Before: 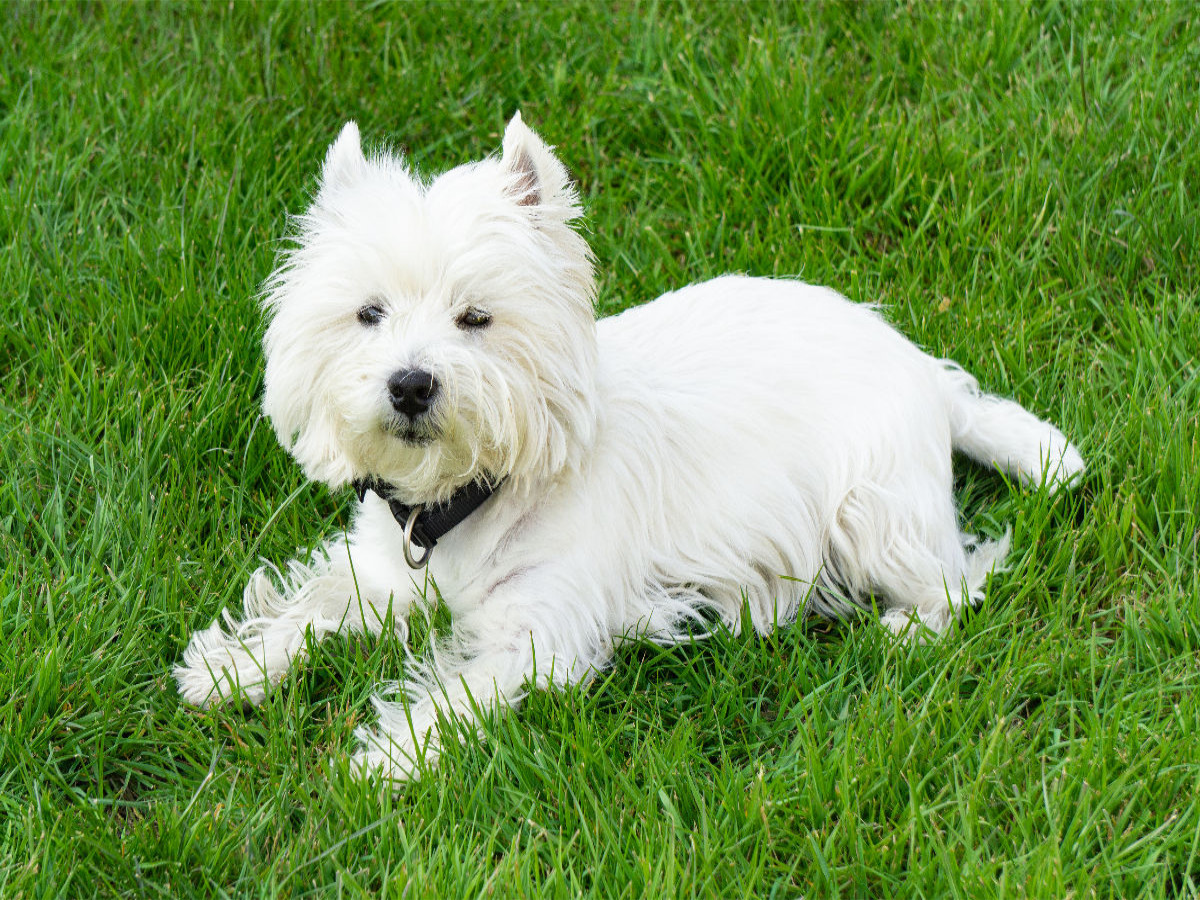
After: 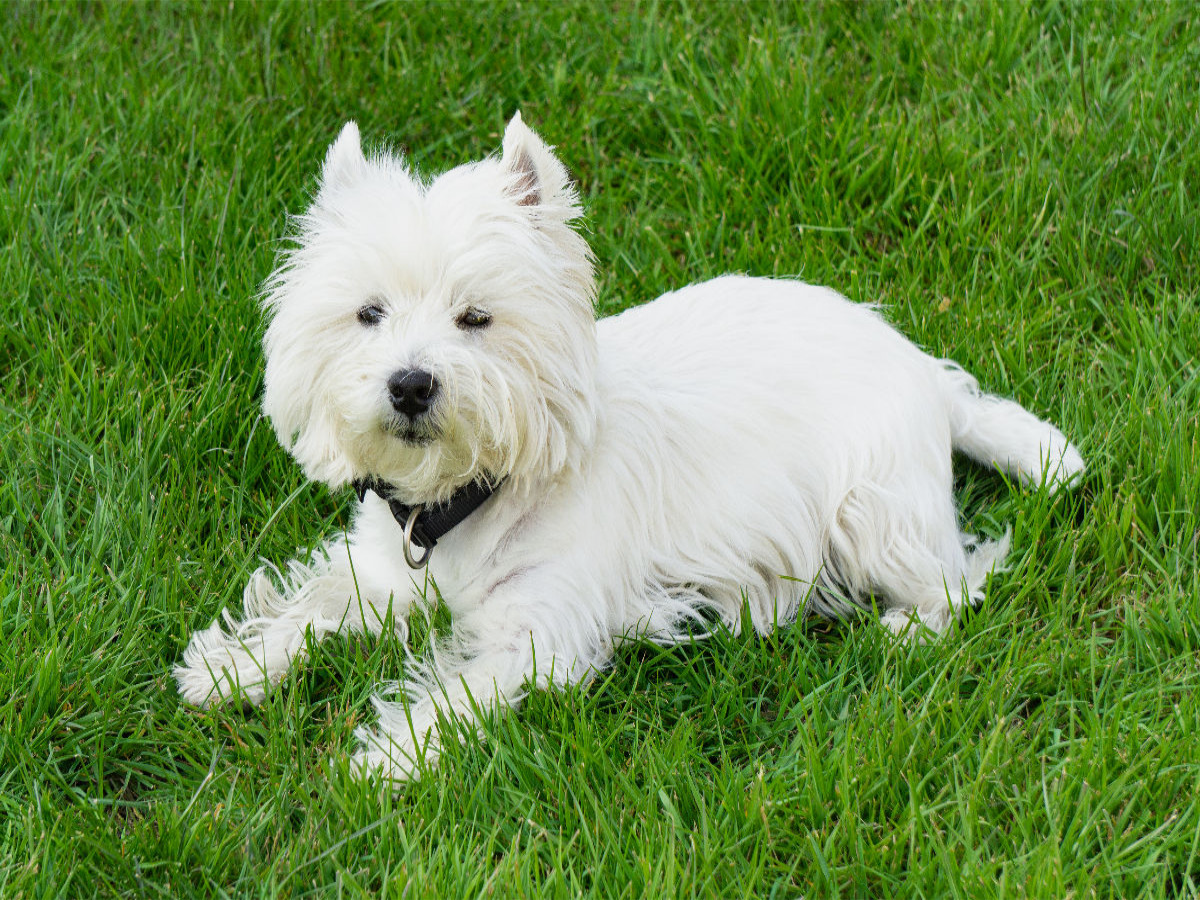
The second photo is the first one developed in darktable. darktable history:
exposure: exposure -0.153 EV, compensate highlight preservation false
